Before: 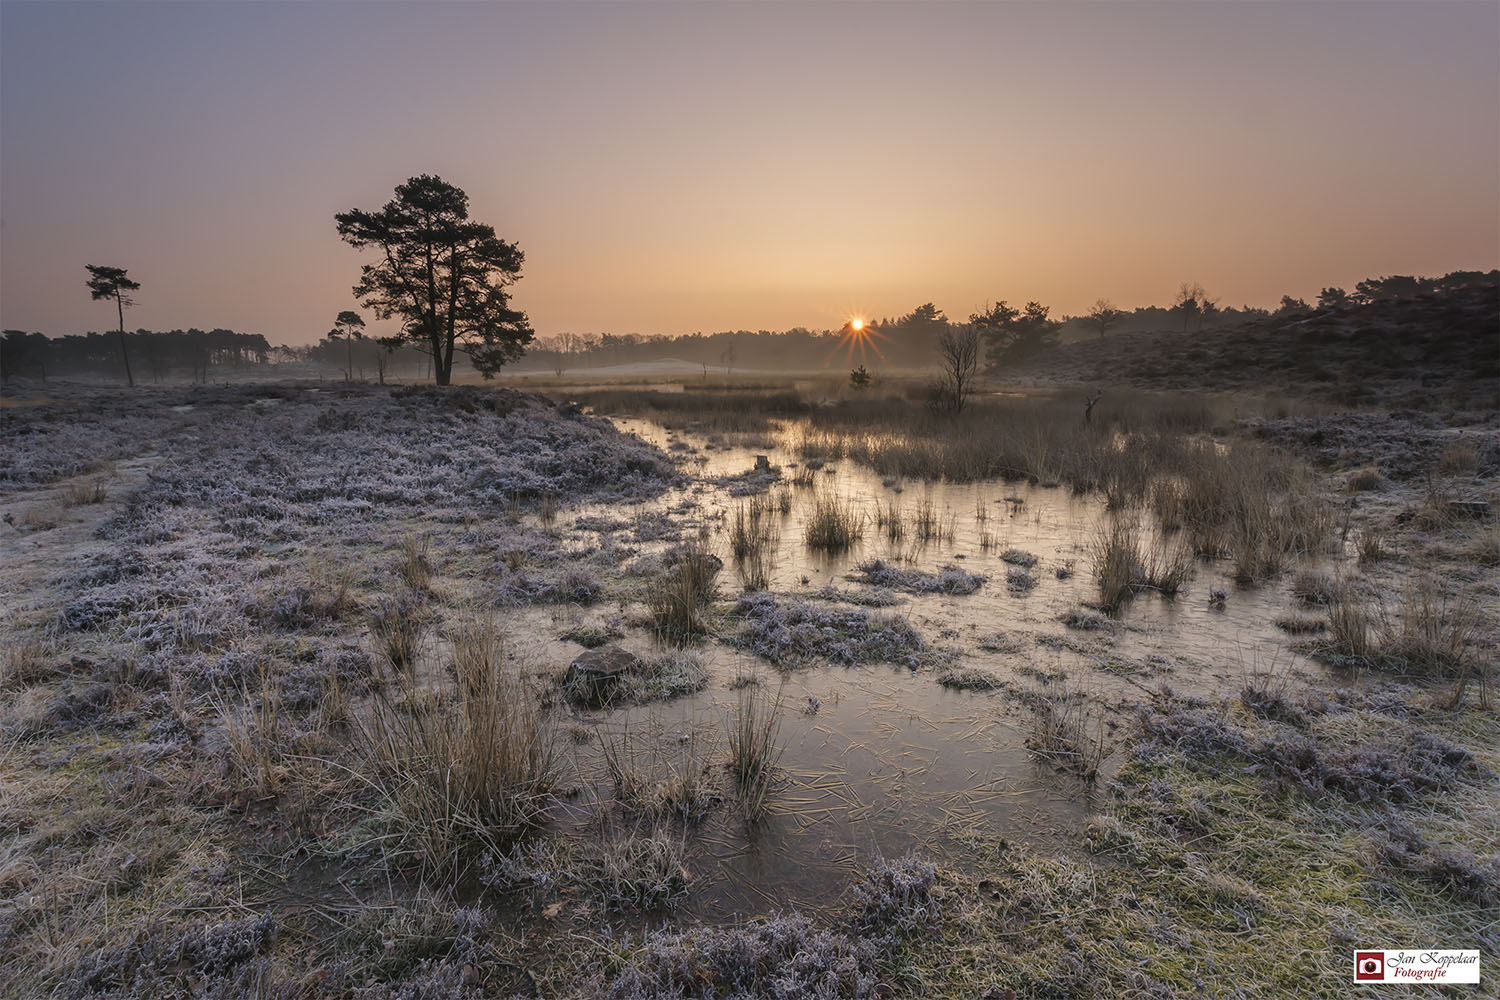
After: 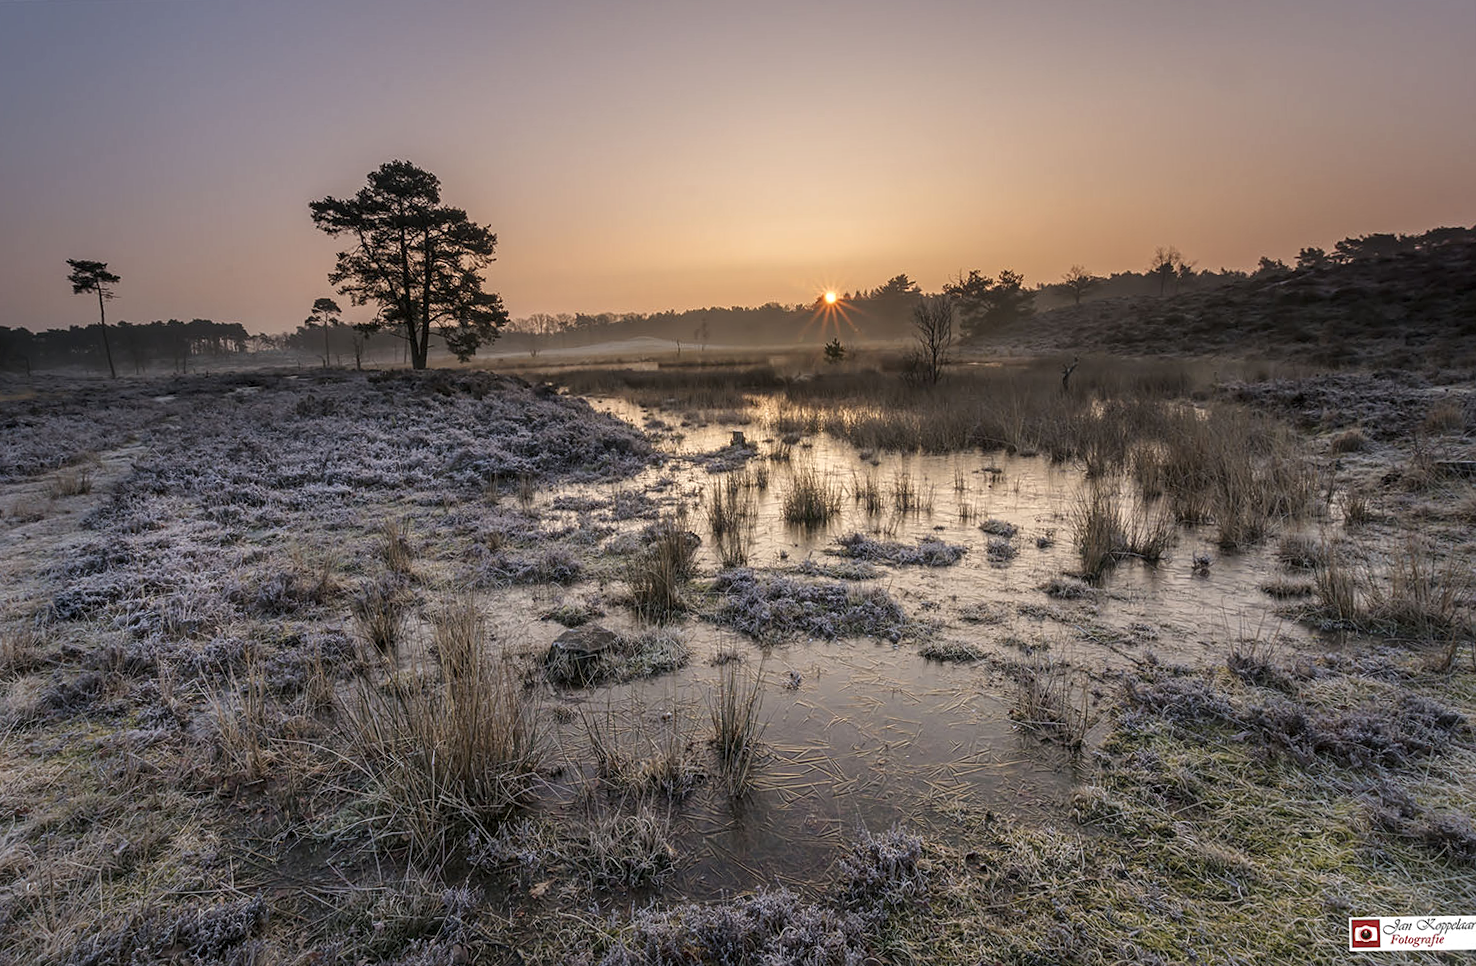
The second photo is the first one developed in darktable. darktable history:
sharpen: amount 0.2
rotate and perspective: rotation -1.32°, lens shift (horizontal) -0.031, crop left 0.015, crop right 0.985, crop top 0.047, crop bottom 0.982
local contrast: detail 130%
